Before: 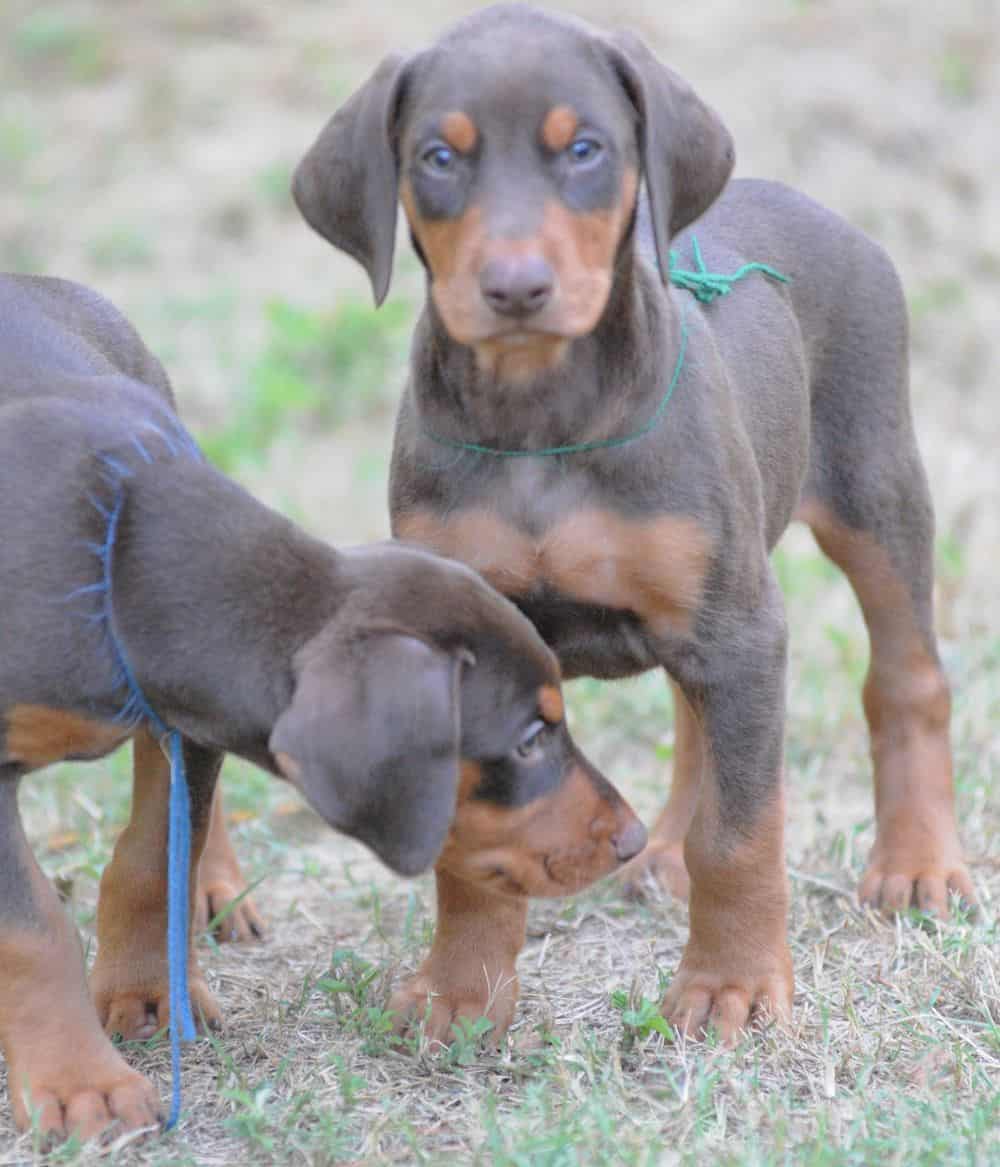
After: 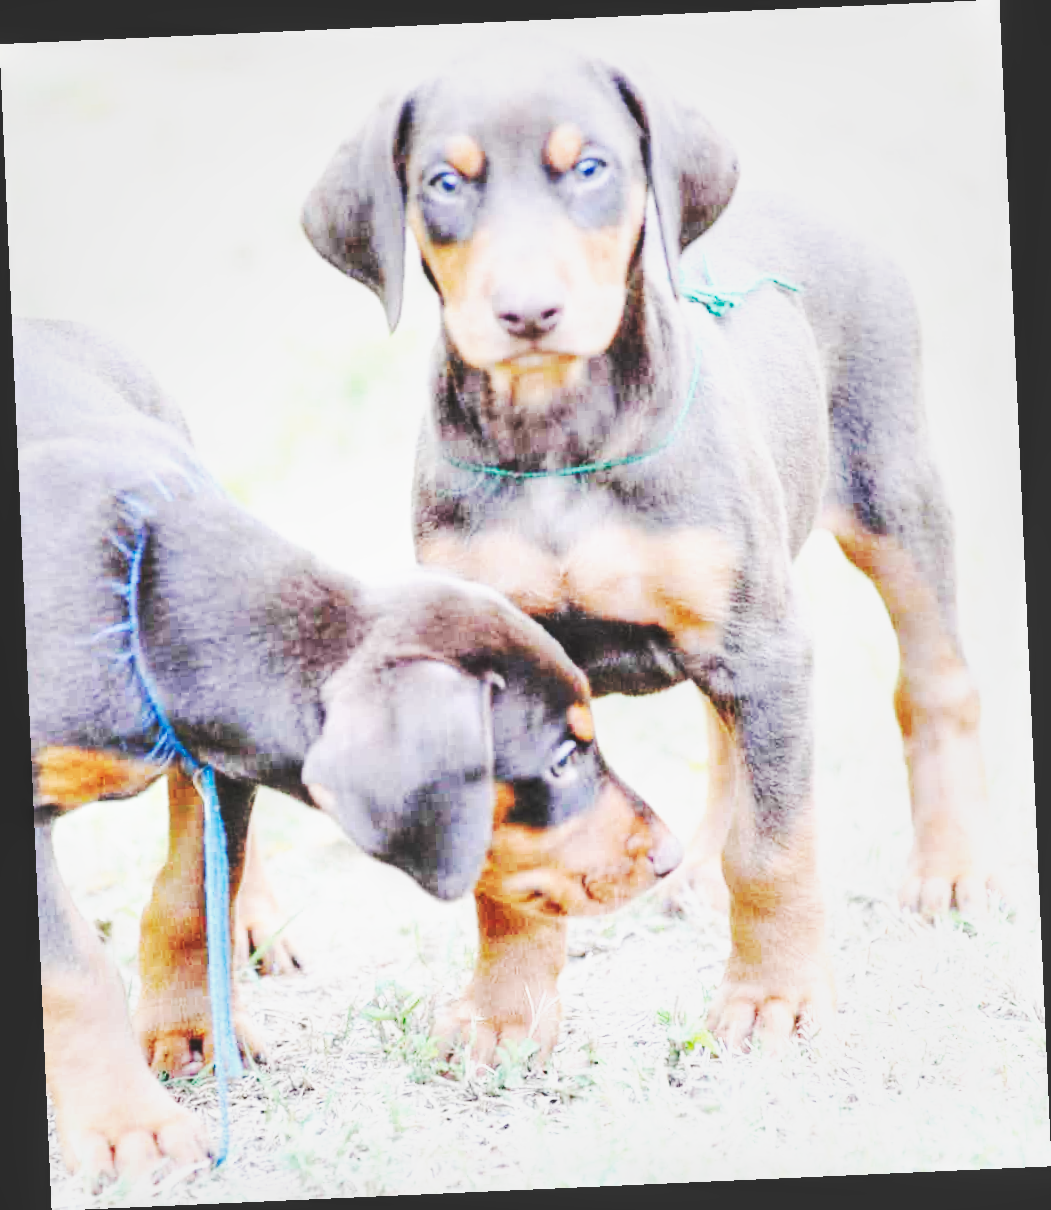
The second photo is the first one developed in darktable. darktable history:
rotate and perspective: rotation -2.56°, automatic cropping off
base curve: curves: ch0 [(0, 0.015) (0.085, 0.116) (0.134, 0.298) (0.19, 0.545) (0.296, 0.764) (0.599, 0.982) (1, 1)], preserve colors none
local contrast: detail 130%
exposure: black level correction 0, exposure 0.5 EV, compensate highlight preservation false
